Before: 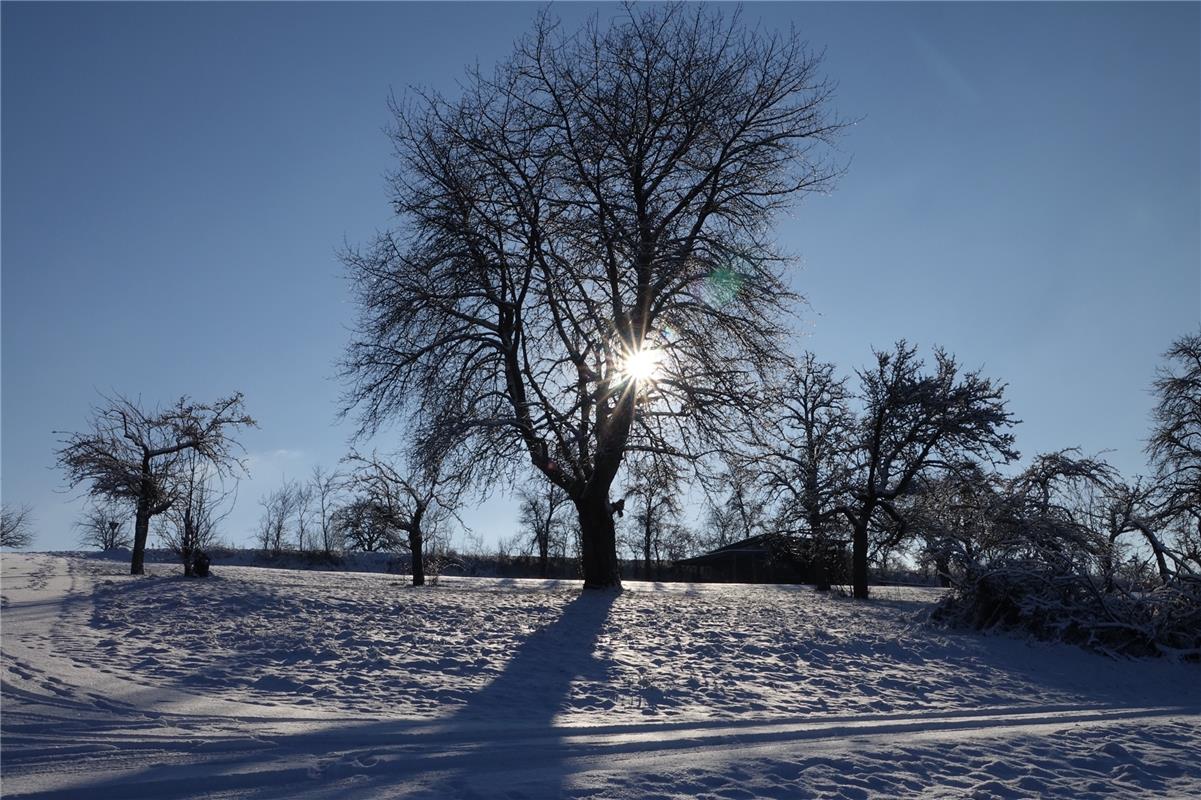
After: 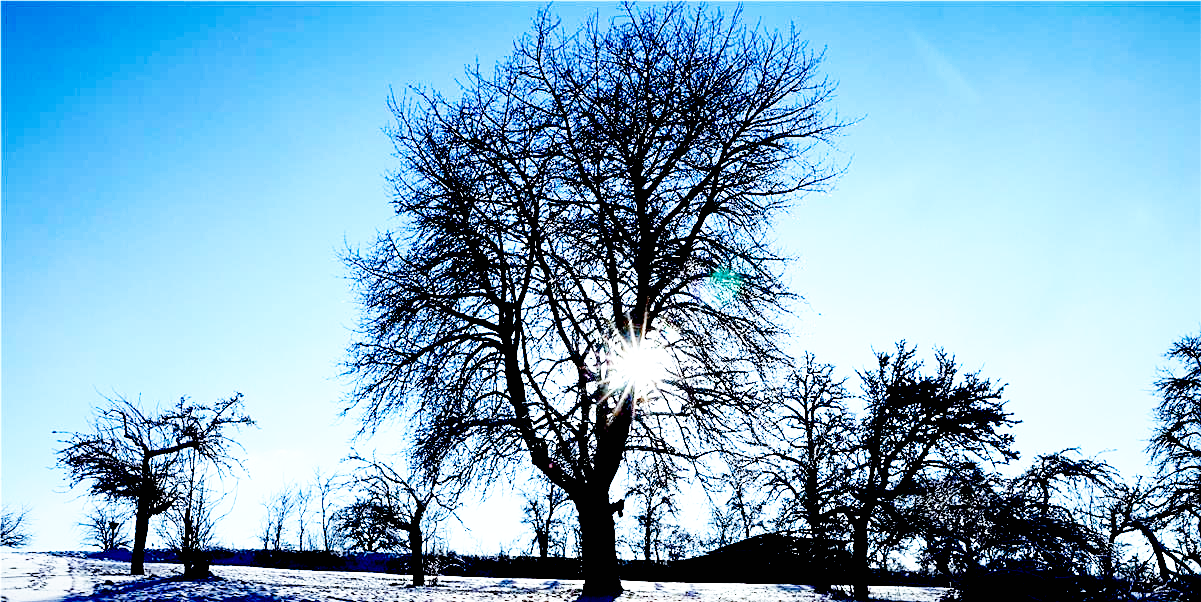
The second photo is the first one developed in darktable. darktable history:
color calibration: illuminant Planckian (black body), x 0.375, y 0.374, temperature 4113.75 K
crop: bottom 24.748%
exposure: black level correction 0.035, exposure 0.9 EV, compensate highlight preservation false
sharpen: on, module defaults
base curve: curves: ch0 [(0, 0) (0.007, 0.004) (0.027, 0.03) (0.046, 0.07) (0.207, 0.54) (0.442, 0.872) (0.673, 0.972) (1, 1)], preserve colors none
